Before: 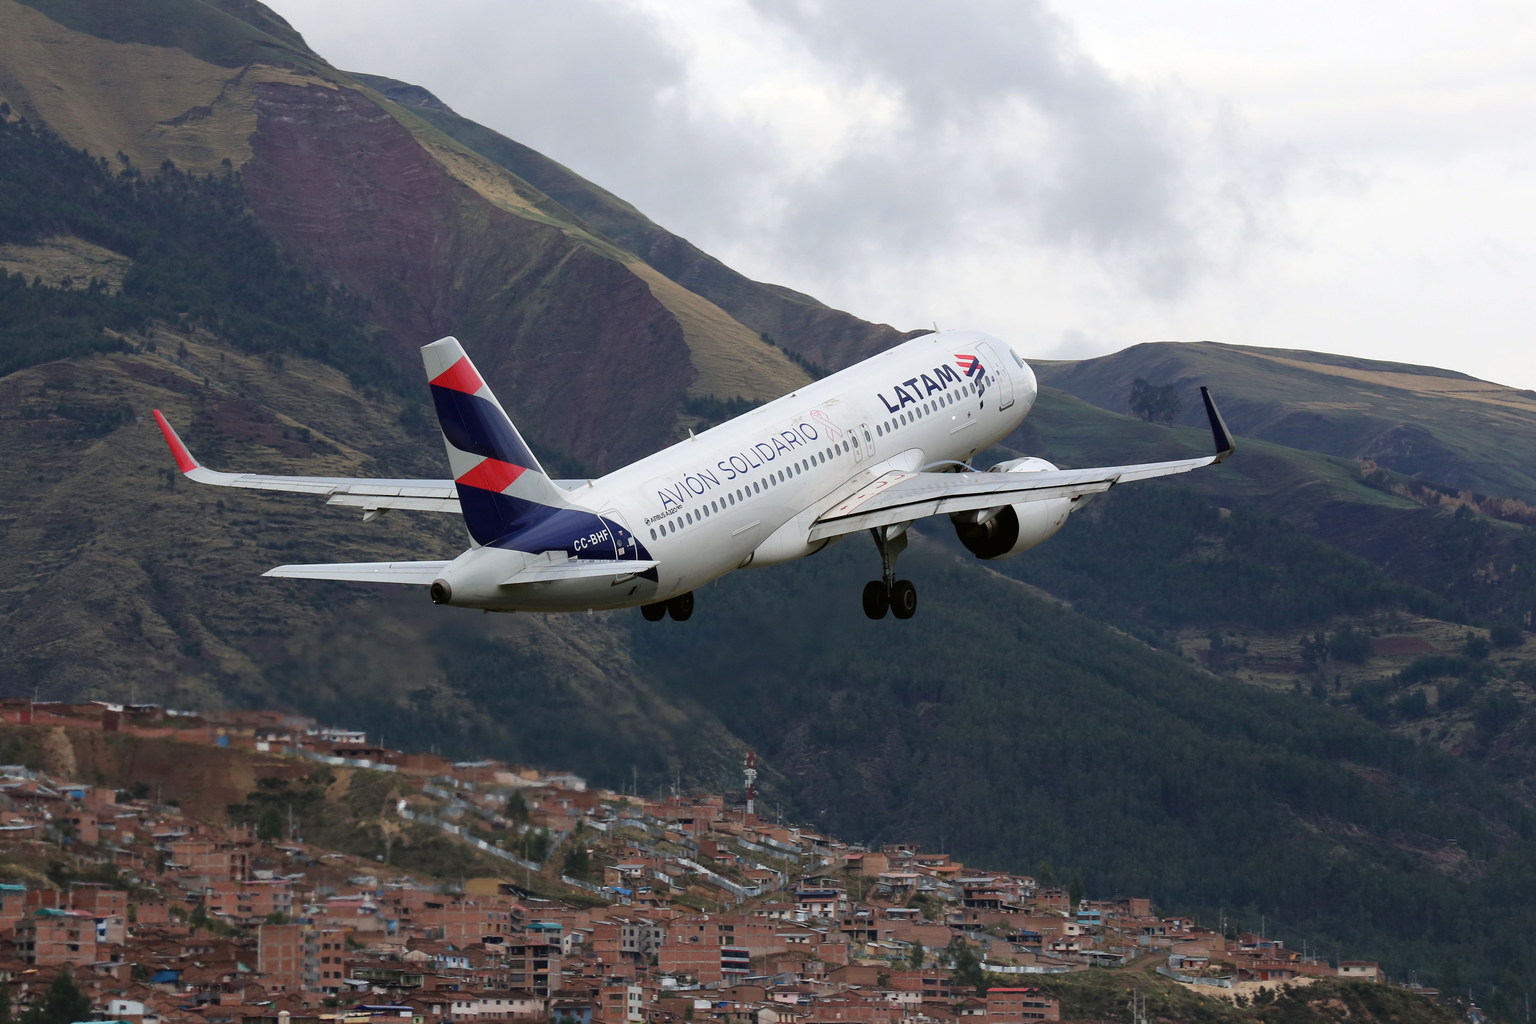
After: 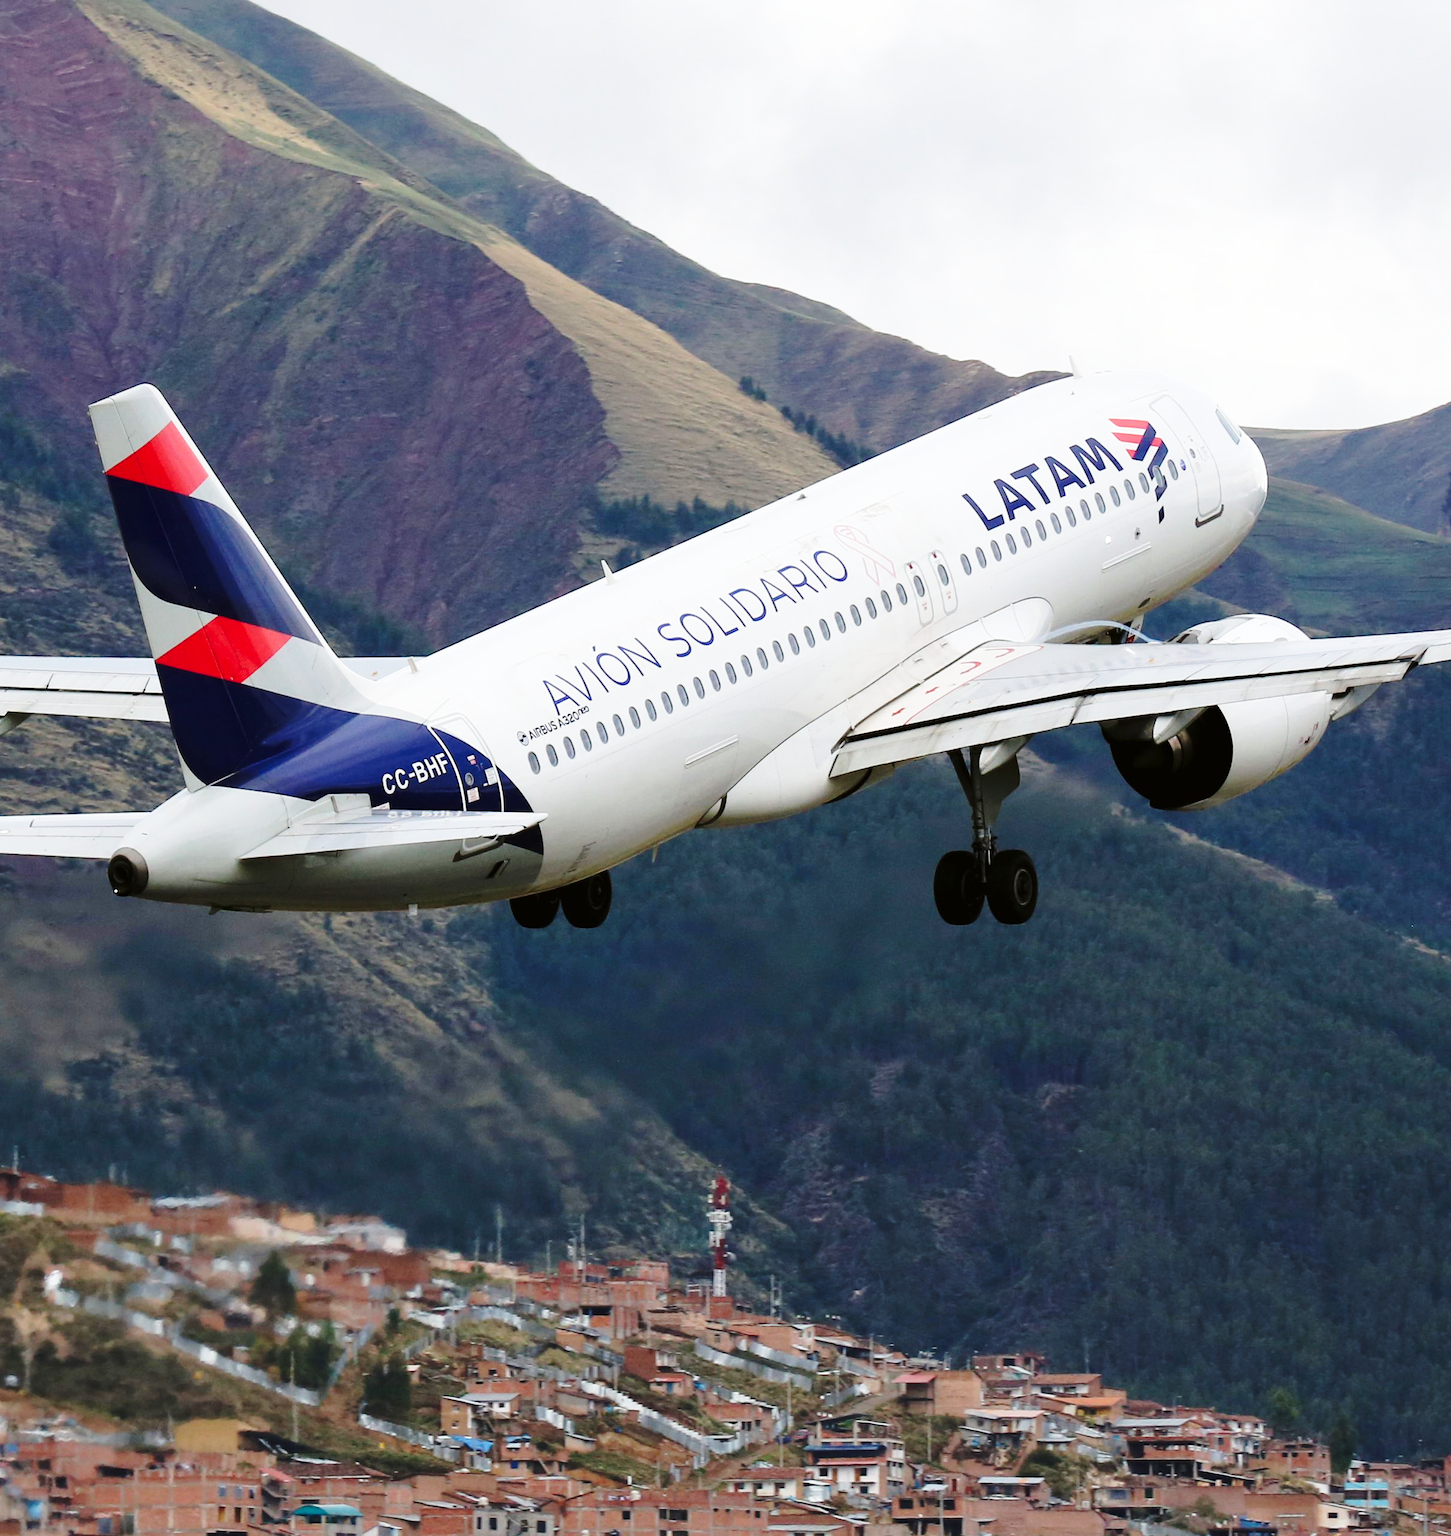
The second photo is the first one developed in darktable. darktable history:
crop and rotate: angle 0.02°, left 24.353%, top 13.219%, right 26.156%, bottom 8.224%
base curve: curves: ch0 [(0, 0) (0.032, 0.037) (0.105, 0.228) (0.435, 0.76) (0.856, 0.983) (1, 1)], preserve colors none
